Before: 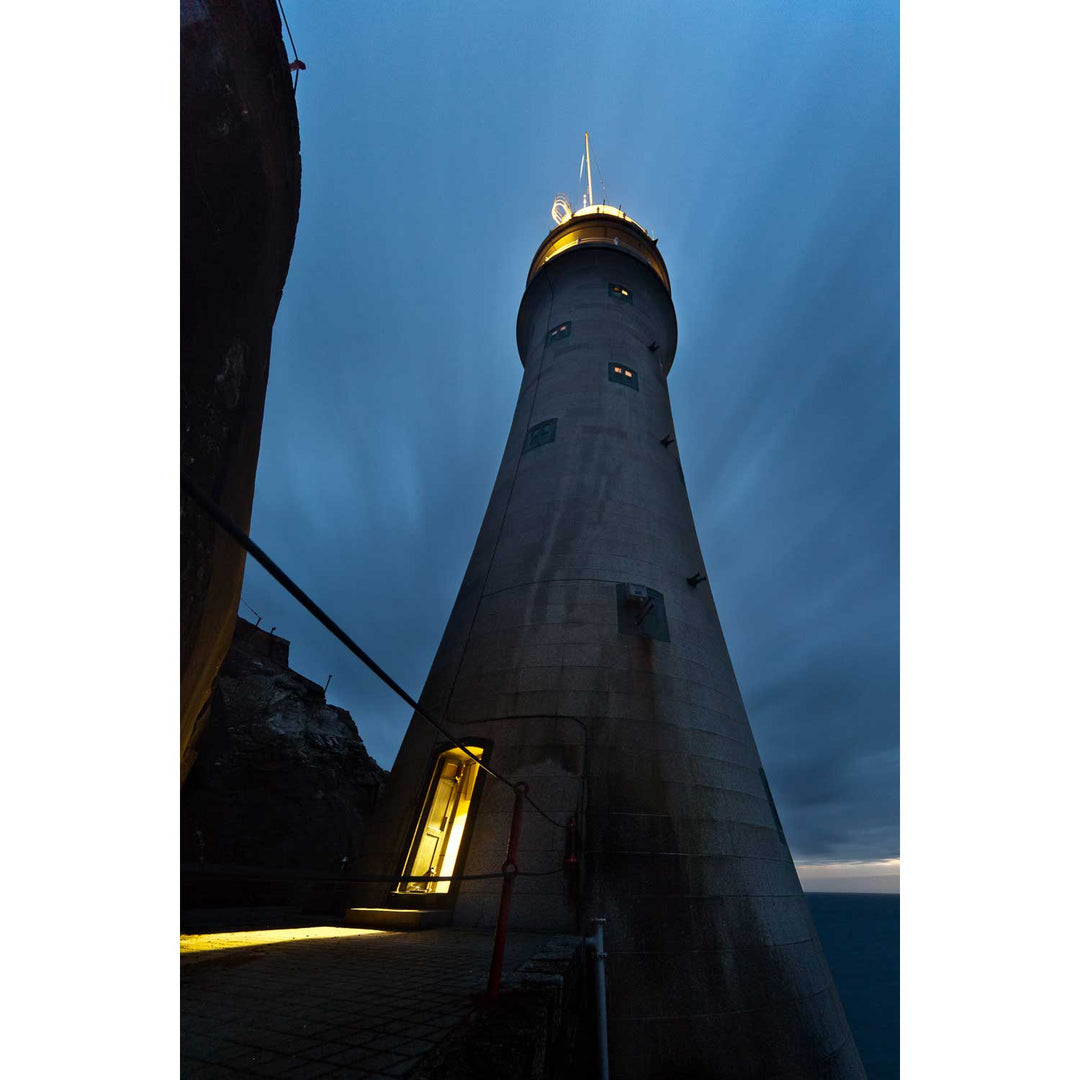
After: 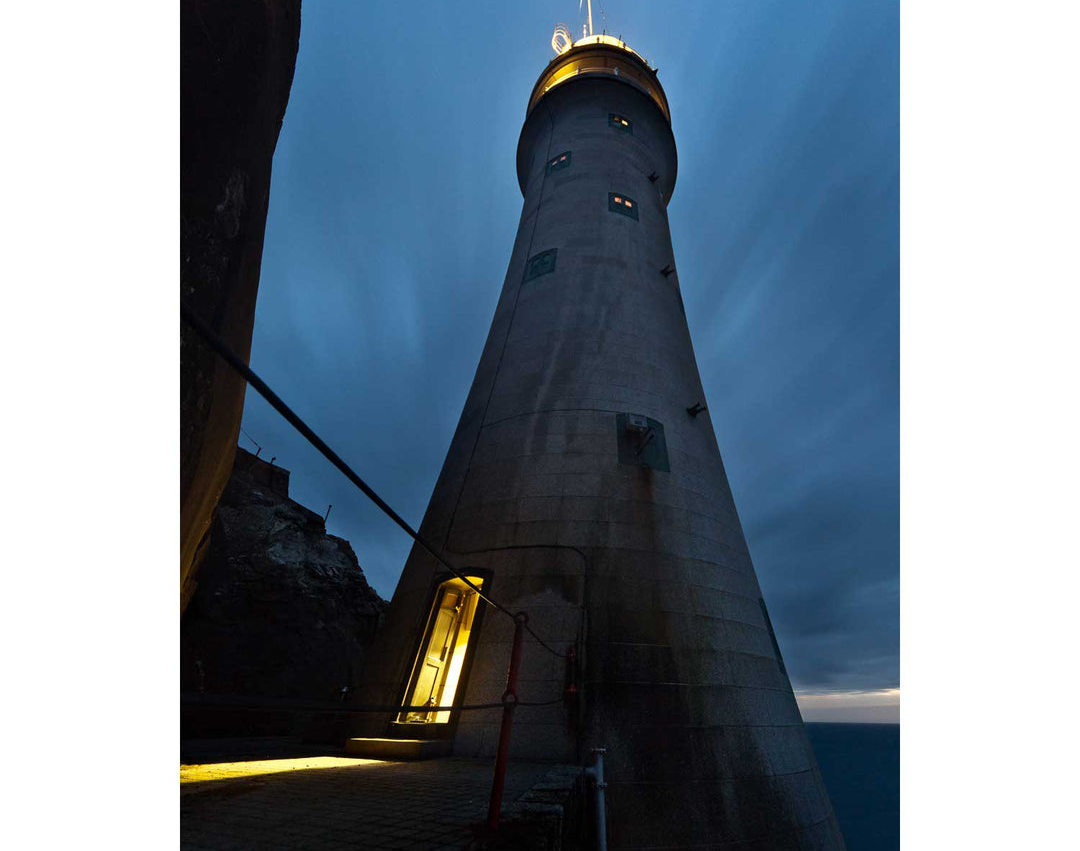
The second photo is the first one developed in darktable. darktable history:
crop and rotate: top 15.83%, bottom 5.303%
